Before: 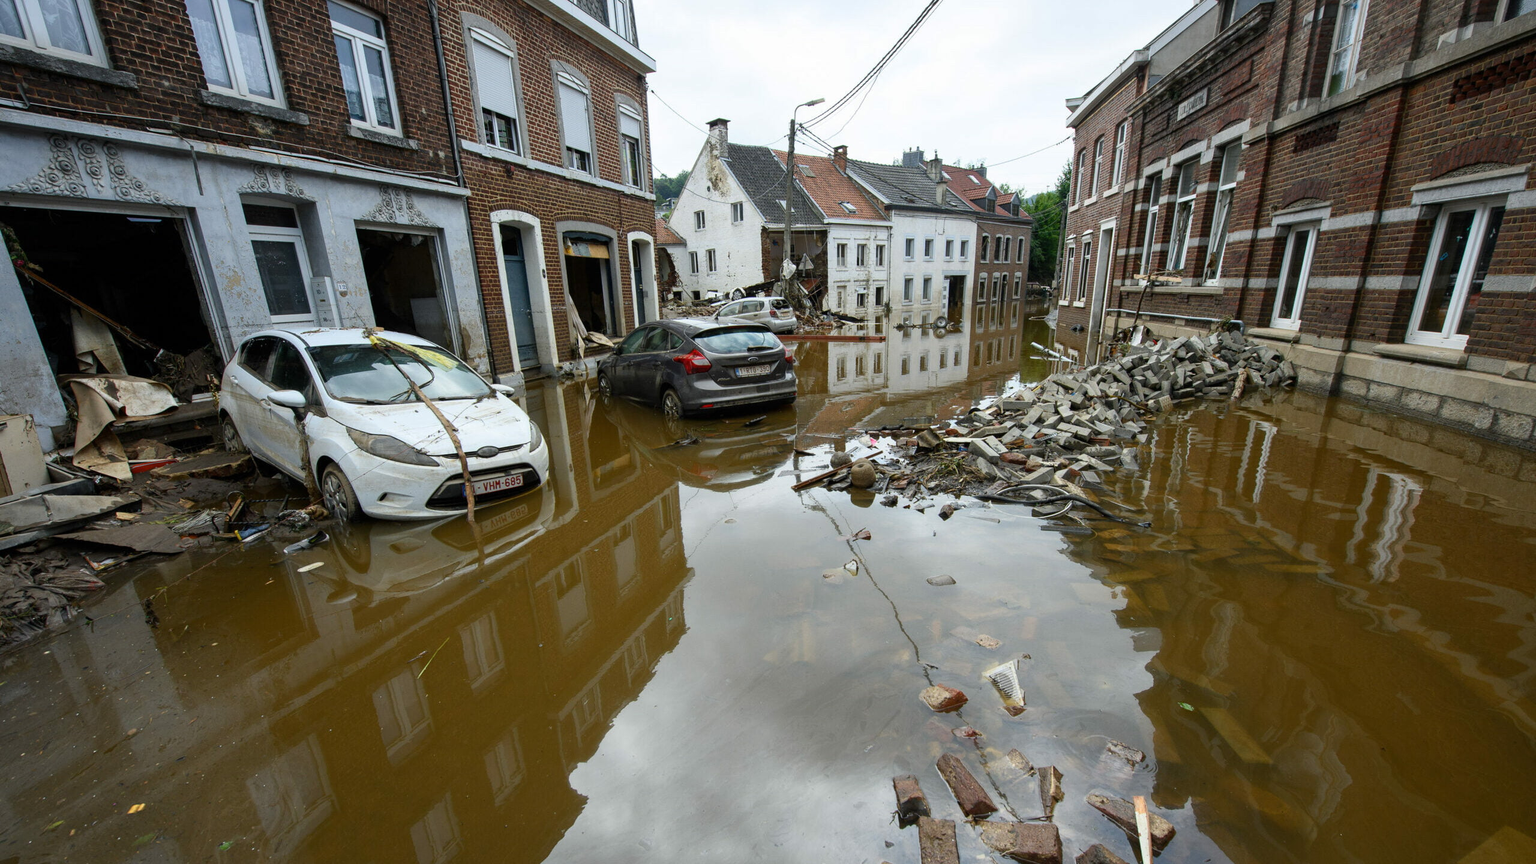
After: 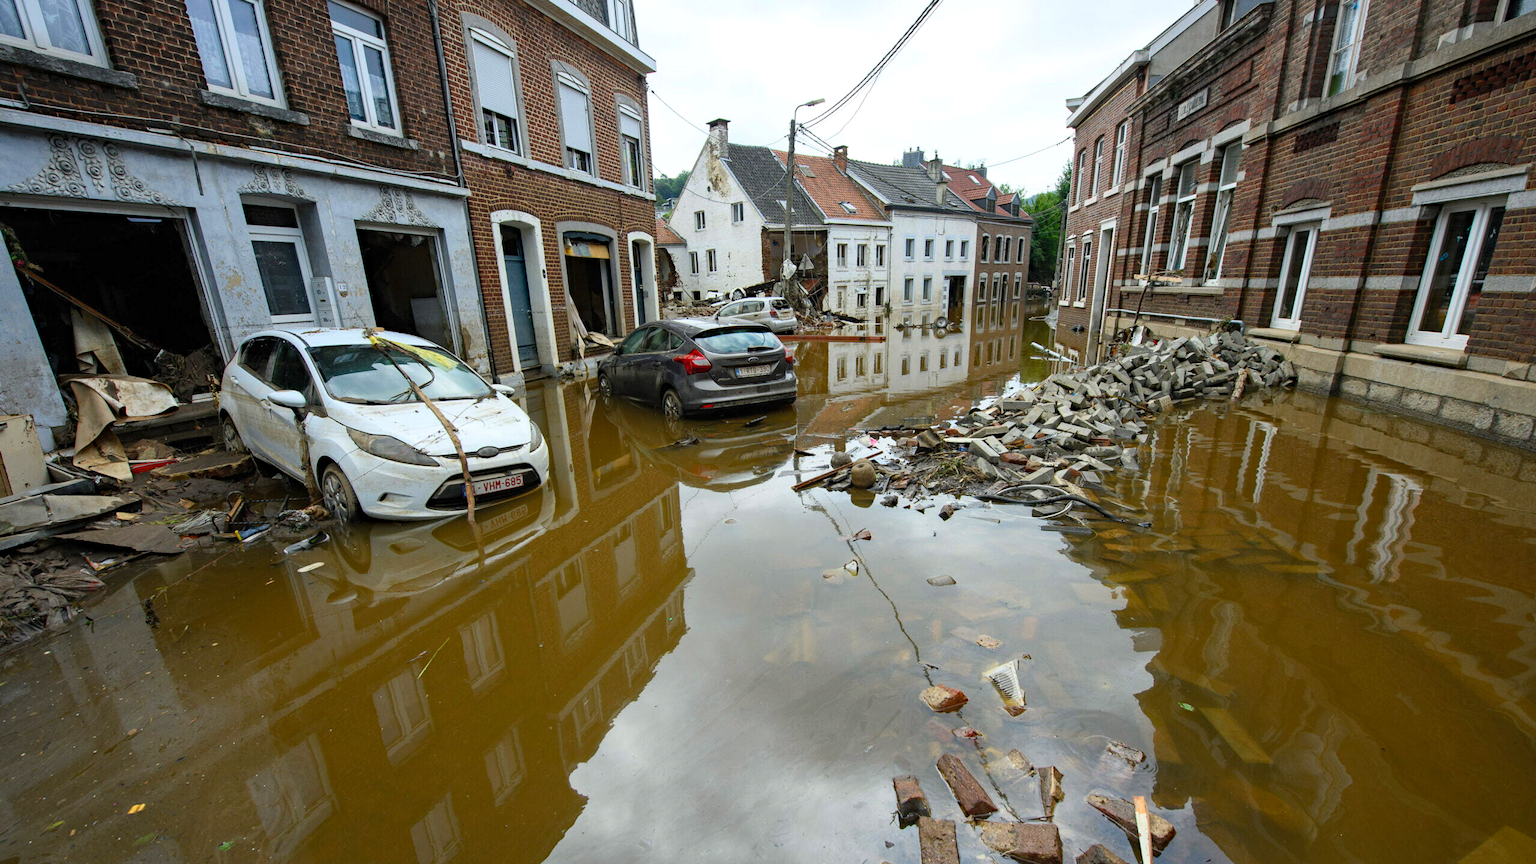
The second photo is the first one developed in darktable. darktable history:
contrast brightness saturation: contrast 0.07, brightness 0.08, saturation 0.18
haze removal: compatibility mode true, adaptive false
